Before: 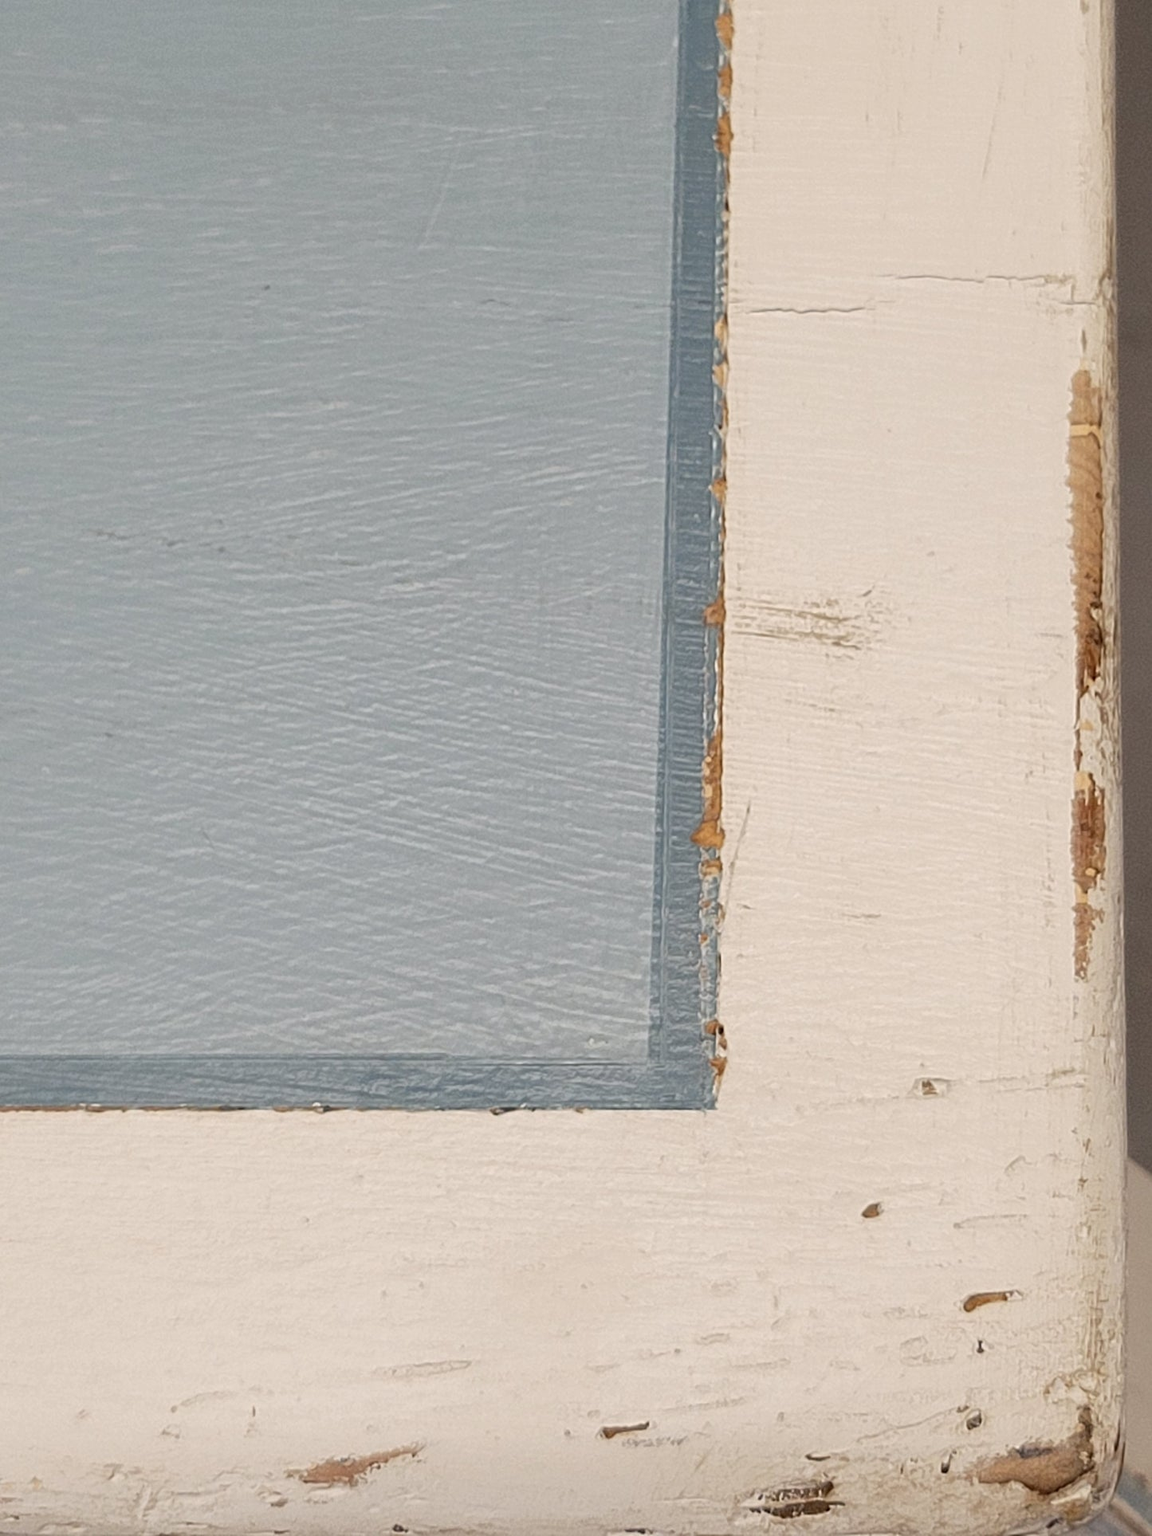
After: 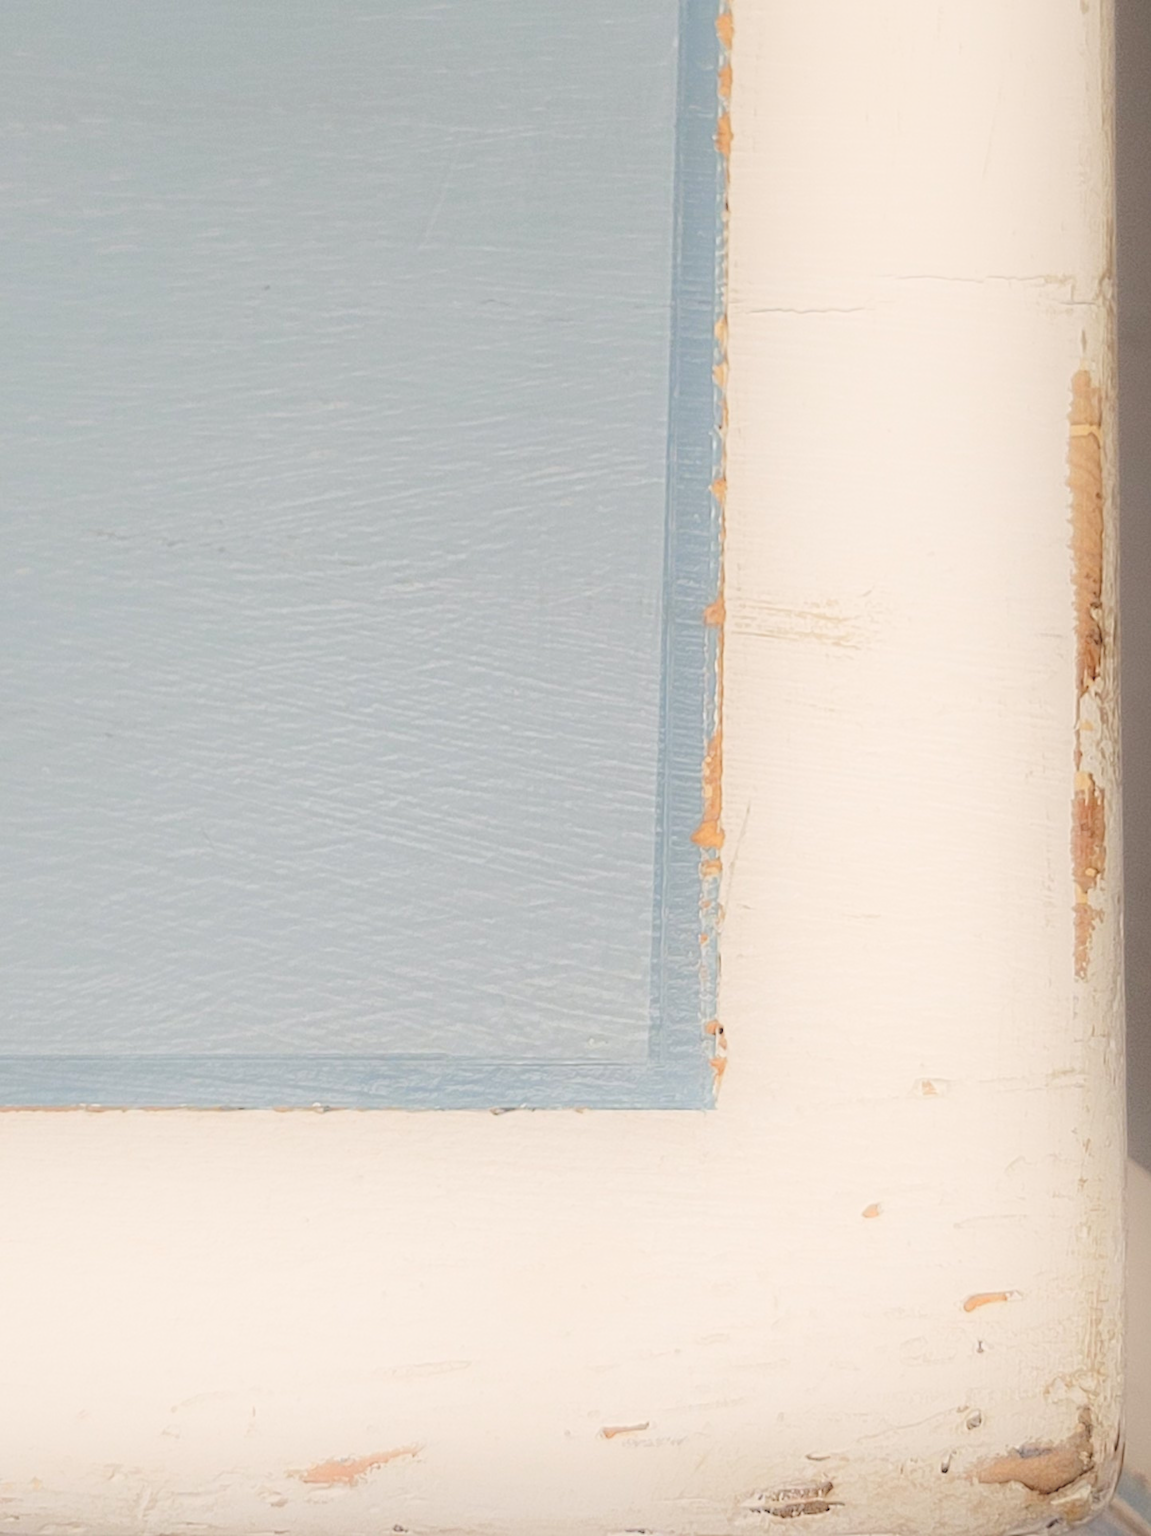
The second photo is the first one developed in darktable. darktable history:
tone curve: curves: ch0 [(0, 0.009) (0.105, 0.08) (0.195, 0.18) (0.283, 0.316) (0.384, 0.434) (0.485, 0.531) (0.638, 0.69) (0.81, 0.872) (1, 0.977)]; ch1 [(0, 0) (0.161, 0.092) (0.35, 0.33) (0.379, 0.401) (0.456, 0.469) (0.502, 0.5) (0.525, 0.514) (0.586, 0.604) (0.642, 0.645) (0.858, 0.817) (1, 0.942)]; ch2 [(0, 0) (0.371, 0.362) (0.437, 0.437) (0.48, 0.49) (0.53, 0.515) (0.56, 0.571) (0.622, 0.606) (0.881, 0.795) (1, 0.929)], color space Lab, linked channels, preserve colors none
shadows and highlights: shadows -56.01, highlights 84.79, soften with gaussian
exposure: compensate highlight preservation false
contrast brightness saturation: contrast -0.292
